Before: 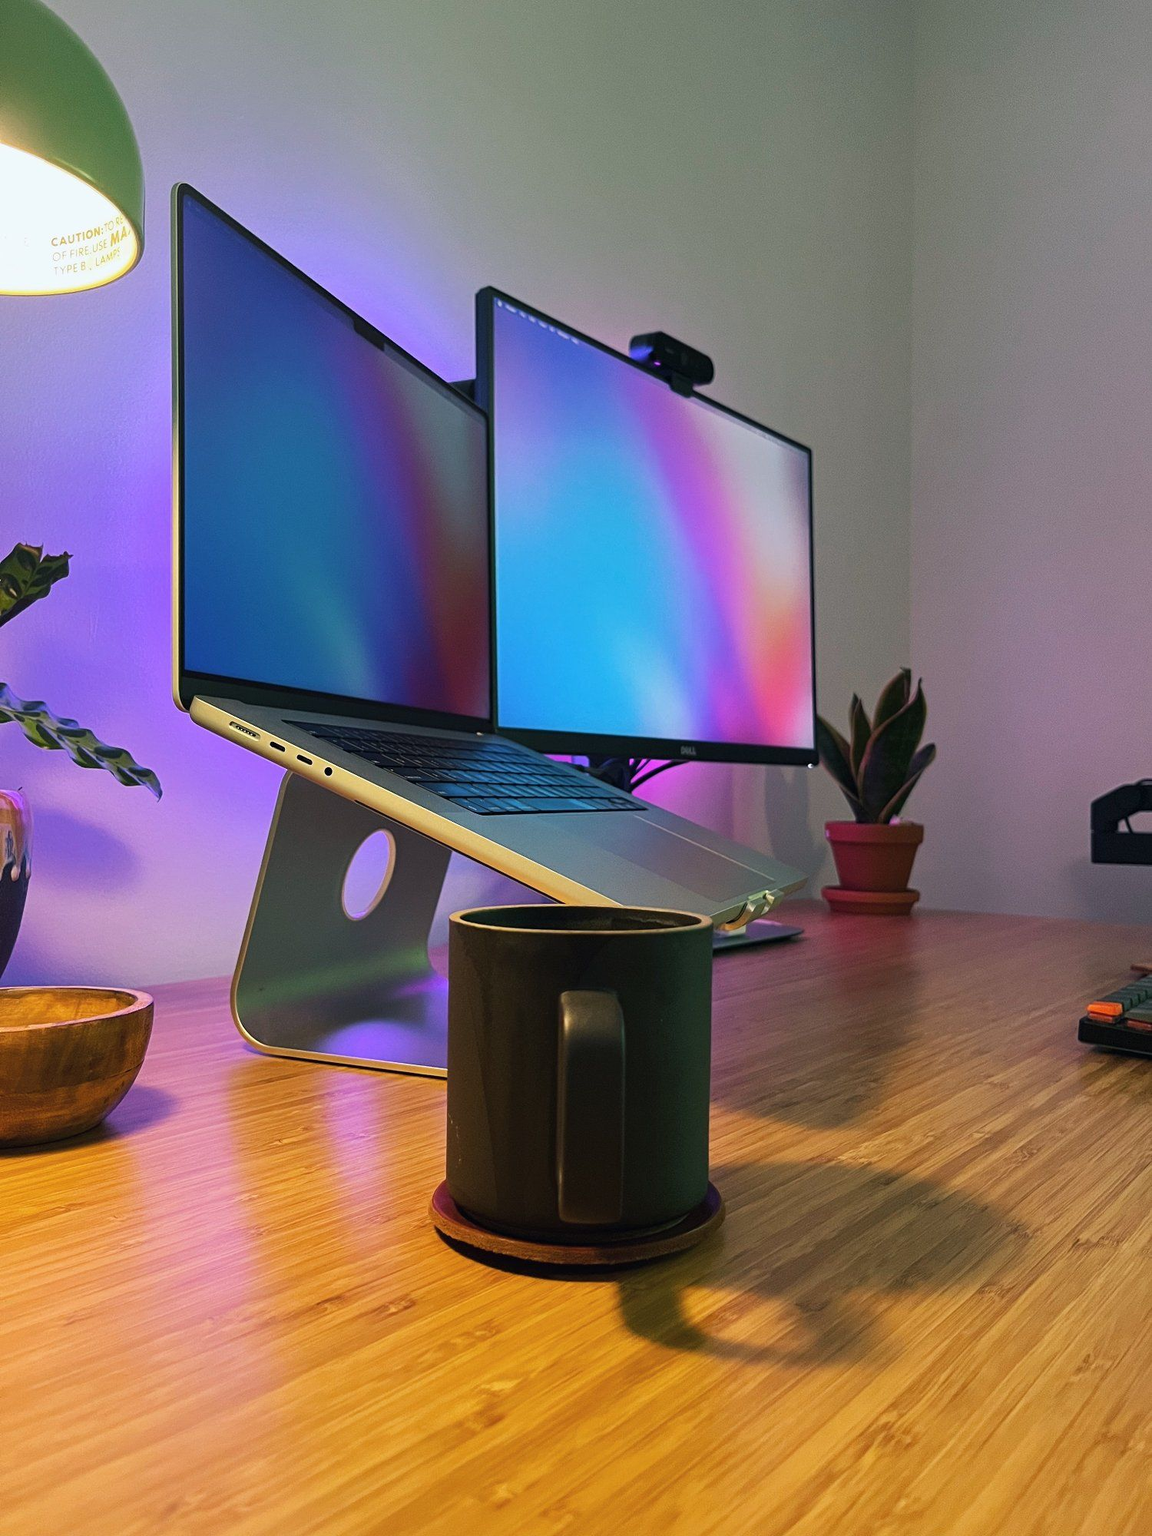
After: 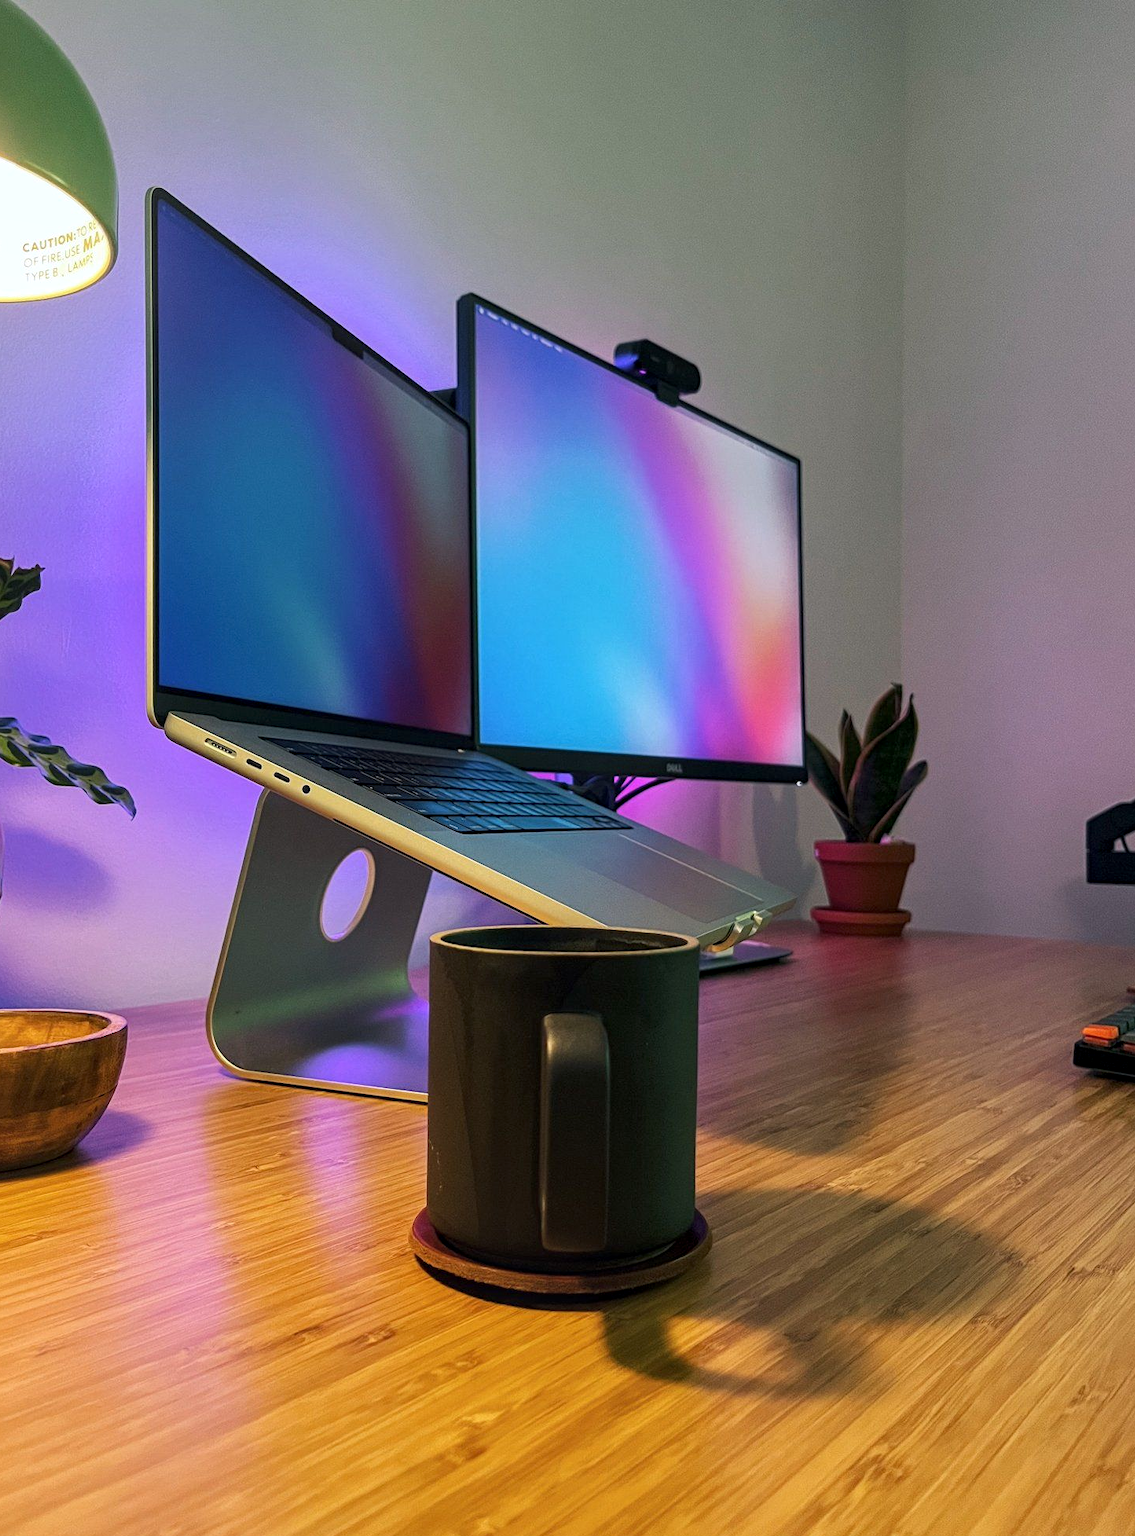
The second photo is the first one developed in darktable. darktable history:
local contrast: on, module defaults
crop and rotate: left 2.536%, right 1.107%, bottom 2.246%
